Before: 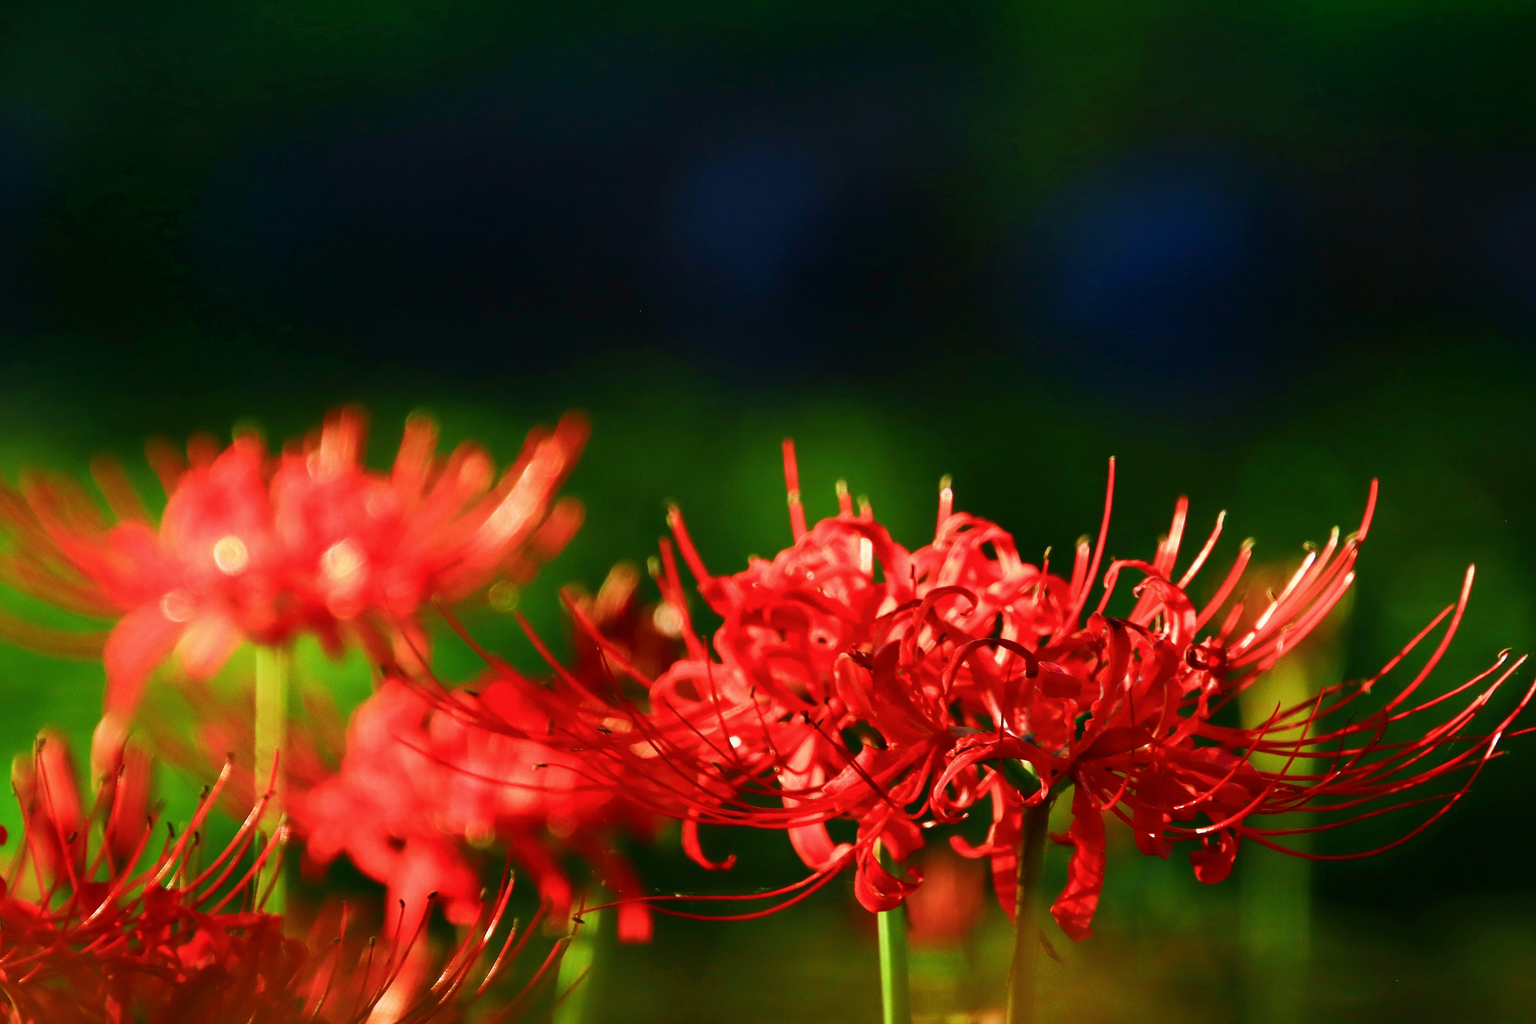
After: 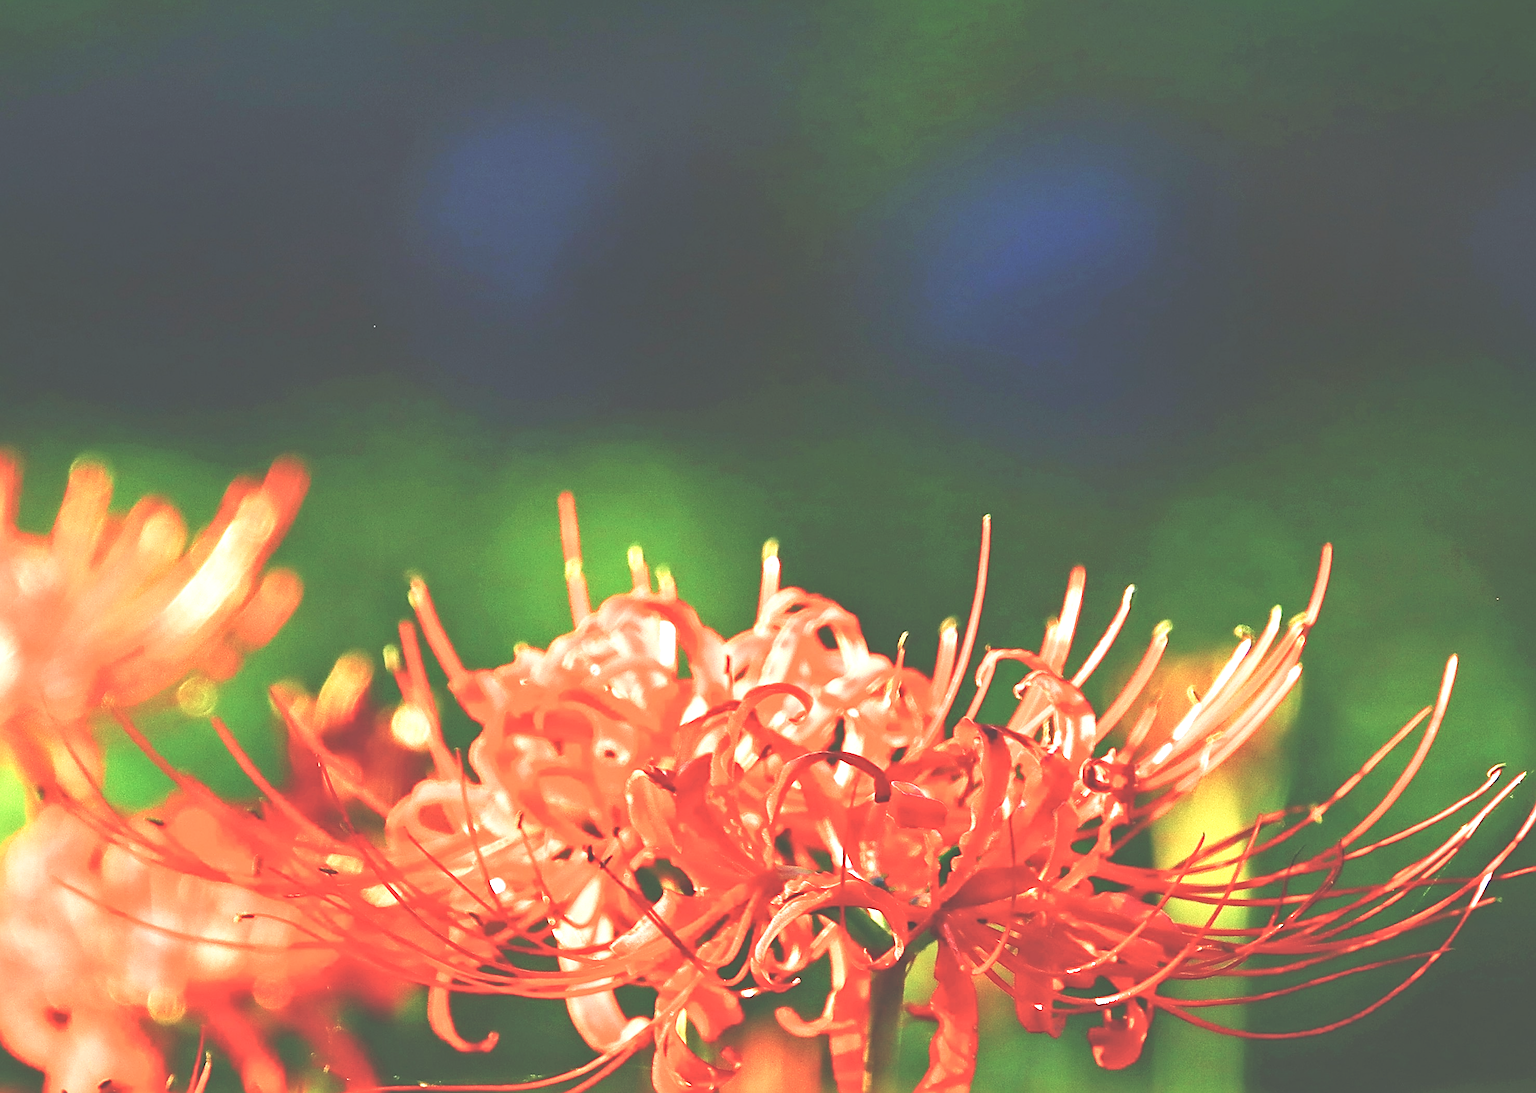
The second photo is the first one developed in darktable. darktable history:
sharpen: radius 2.556, amount 0.637
tone curve: curves: ch0 [(0, 0) (0.051, 0.047) (0.102, 0.099) (0.258, 0.29) (0.442, 0.527) (0.695, 0.804) (0.88, 0.952) (1, 1)]; ch1 [(0, 0) (0.339, 0.298) (0.402, 0.363) (0.444, 0.415) (0.485, 0.469) (0.494, 0.493) (0.504, 0.501) (0.525, 0.534) (0.555, 0.593) (0.594, 0.648) (1, 1)]; ch2 [(0, 0) (0.48, 0.48) (0.504, 0.5) (0.535, 0.557) (0.581, 0.623) (0.649, 0.683) (0.824, 0.815) (1, 1)], preserve colors none
crop: left 22.927%, top 5.833%, bottom 11.856%
exposure: black level correction -0.023, exposure 1.395 EV, compensate highlight preservation false
local contrast: mode bilateral grid, contrast 31, coarseness 24, midtone range 0.2
